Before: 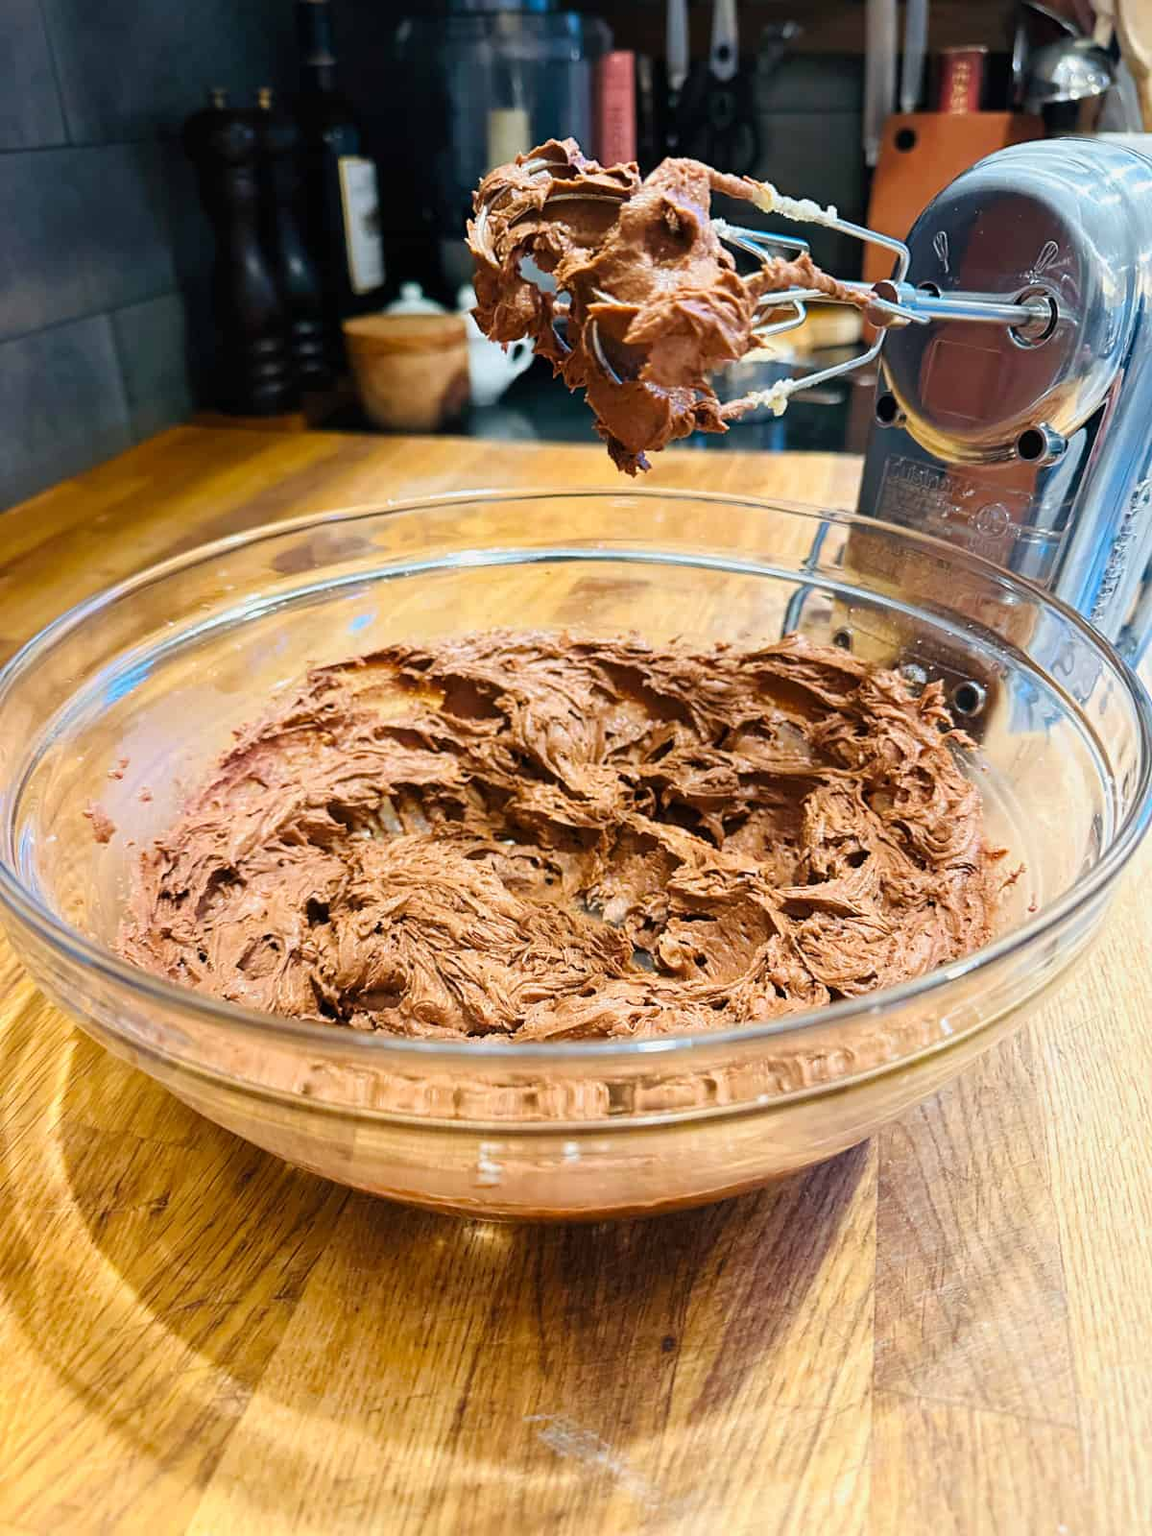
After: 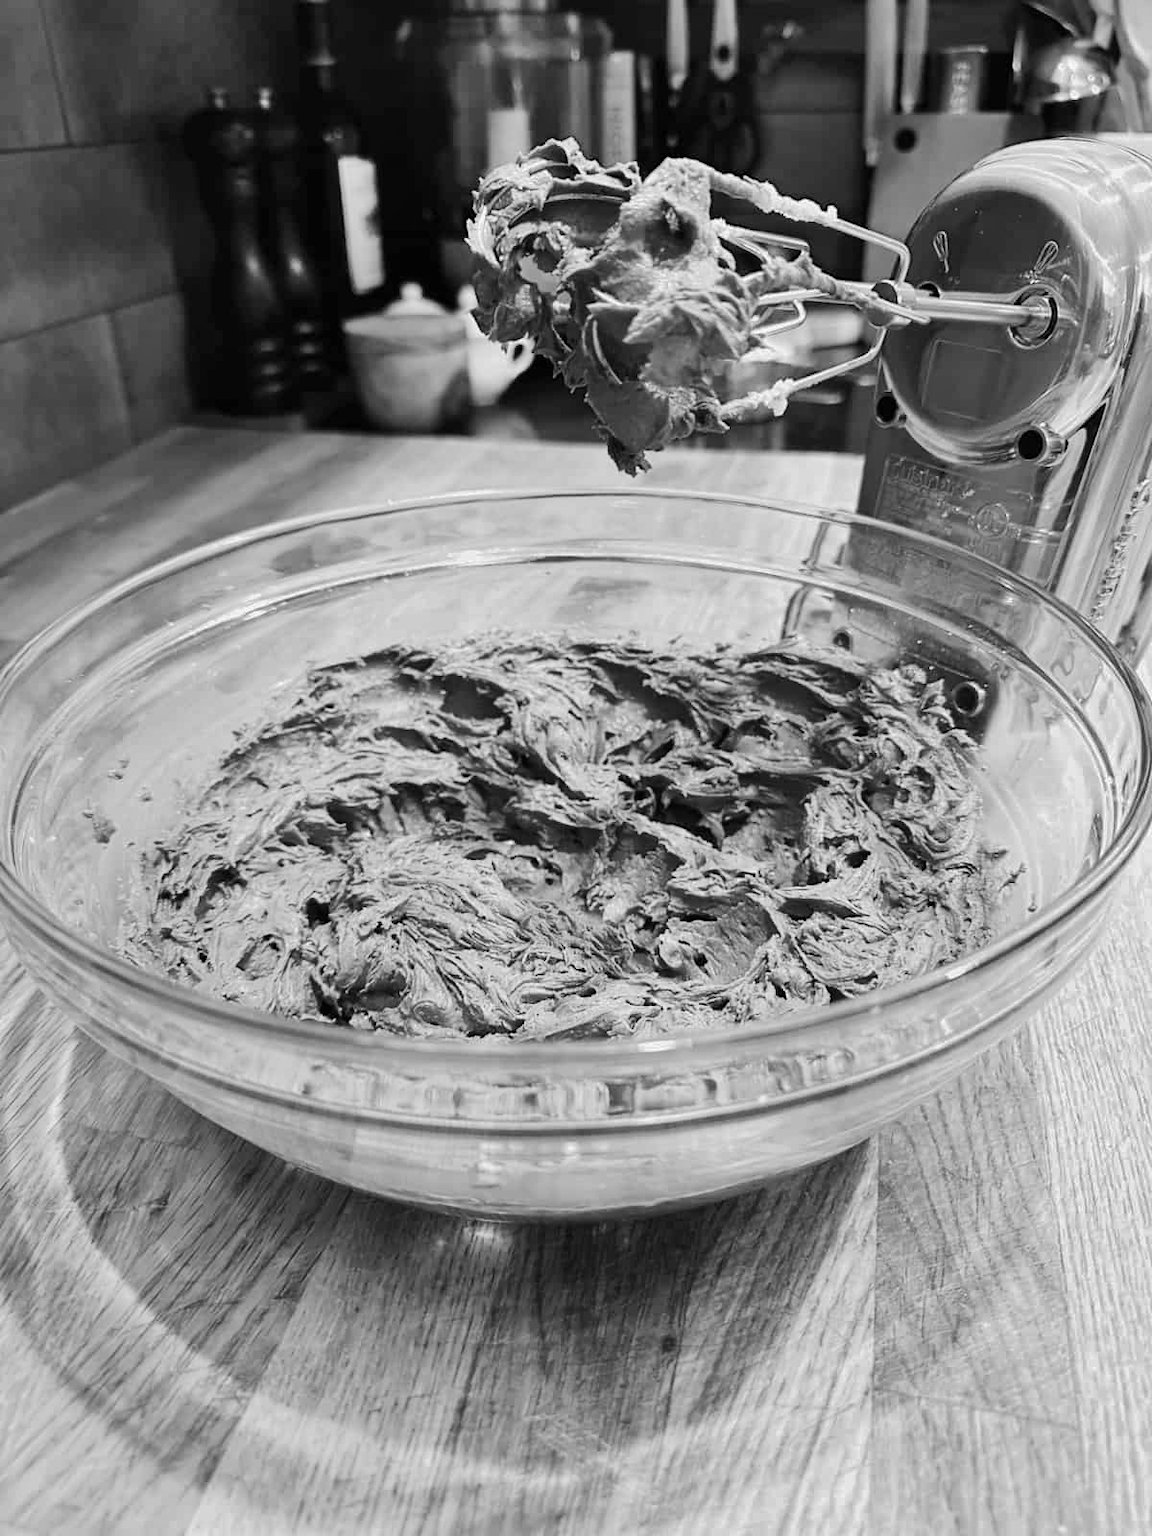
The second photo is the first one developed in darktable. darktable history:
contrast brightness saturation: contrast 0.1, saturation -0.36
shadows and highlights: soften with gaussian
monochrome: on, module defaults
base curve: curves: ch0 [(0, 0) (0.235, 0.266) (0.503, 0.496) (0.786, 0.72) (1, 1)]
